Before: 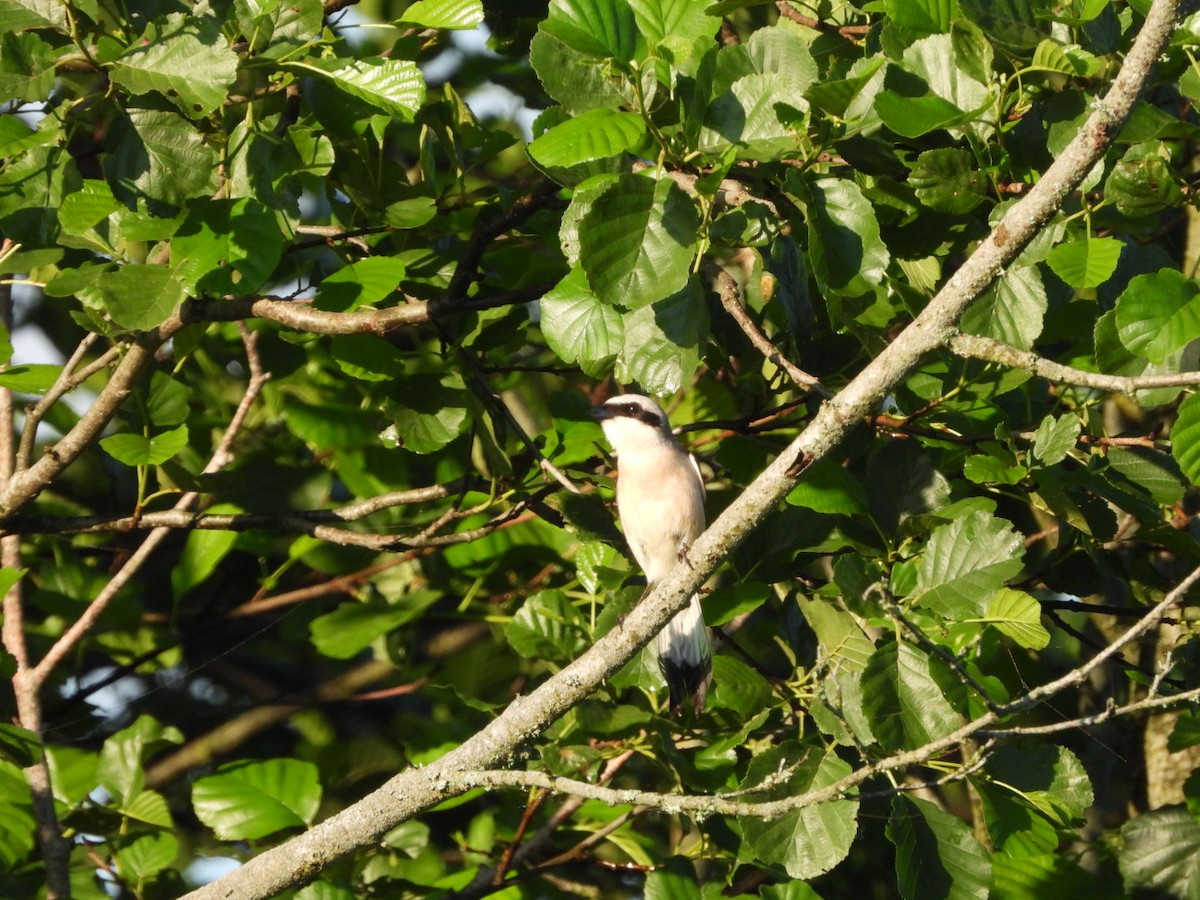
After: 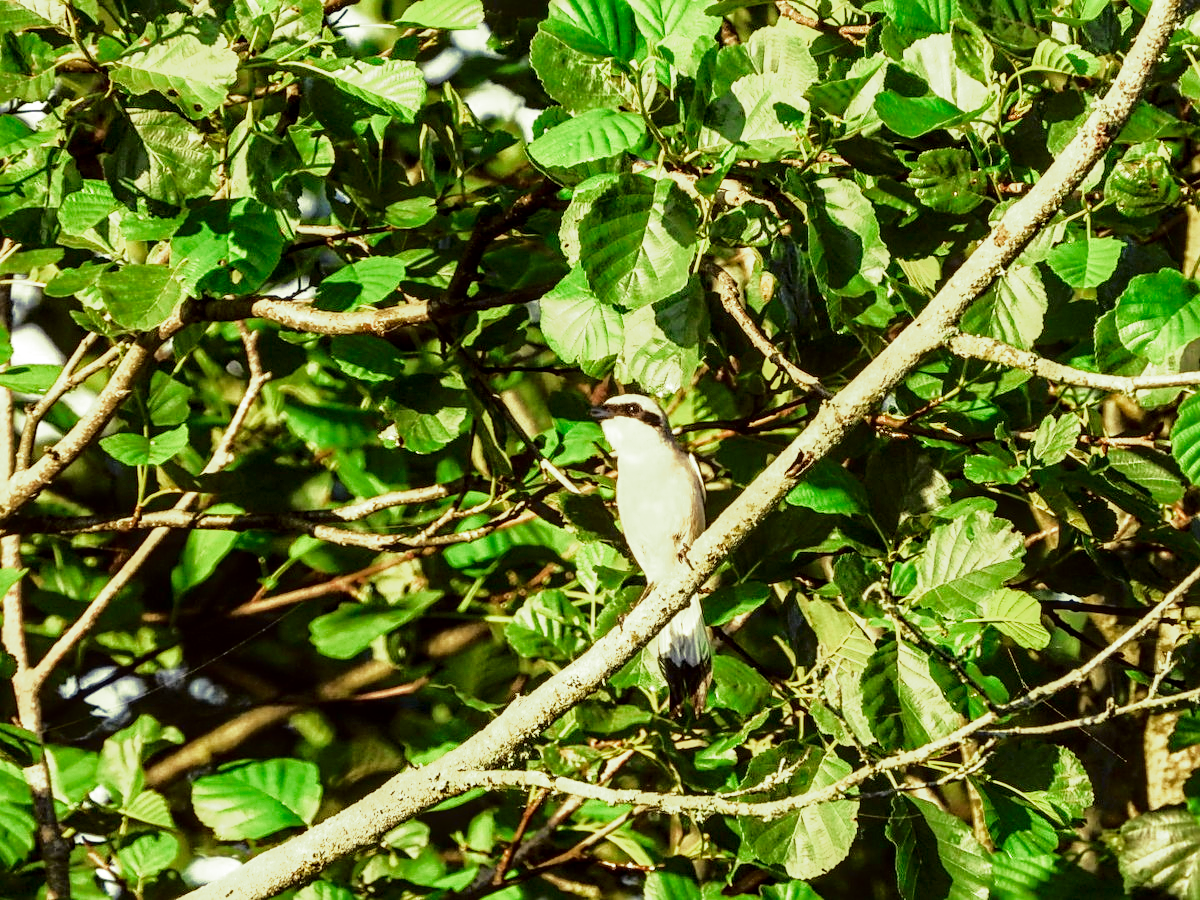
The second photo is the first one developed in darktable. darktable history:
local contrast: highlights 25%, detail 150%
sharpen: on, module defaults
tone curve: curves: ch0 [(0, 0.015) (0.091, 0.055) (0.184, 0.159) (0.304, 0.382) (0.492, 0.579) (0.628, 0.755) (0.832, 0.932) (0.984, 0.963)]; ch1 [(0, 0) (0.34, 0.235) (0.493, 0.5) (0.554, 0.56) (0.764, 0.815) (1, 1)]; ch2 [(0, 0) (0.44, 0.458) (0.476, 0.477) (0.542, 0.586) (0.674, 0.724) (1, 1)], color space Lab, independent channels, preserve colors none
exposure: exposure 0.376 EV, compensate highlight preservation false
split-toning: shadows › hue 290.82°, shadows › saturation 0.34, highlights › saturation 0.38, balance 0, compress 50%
